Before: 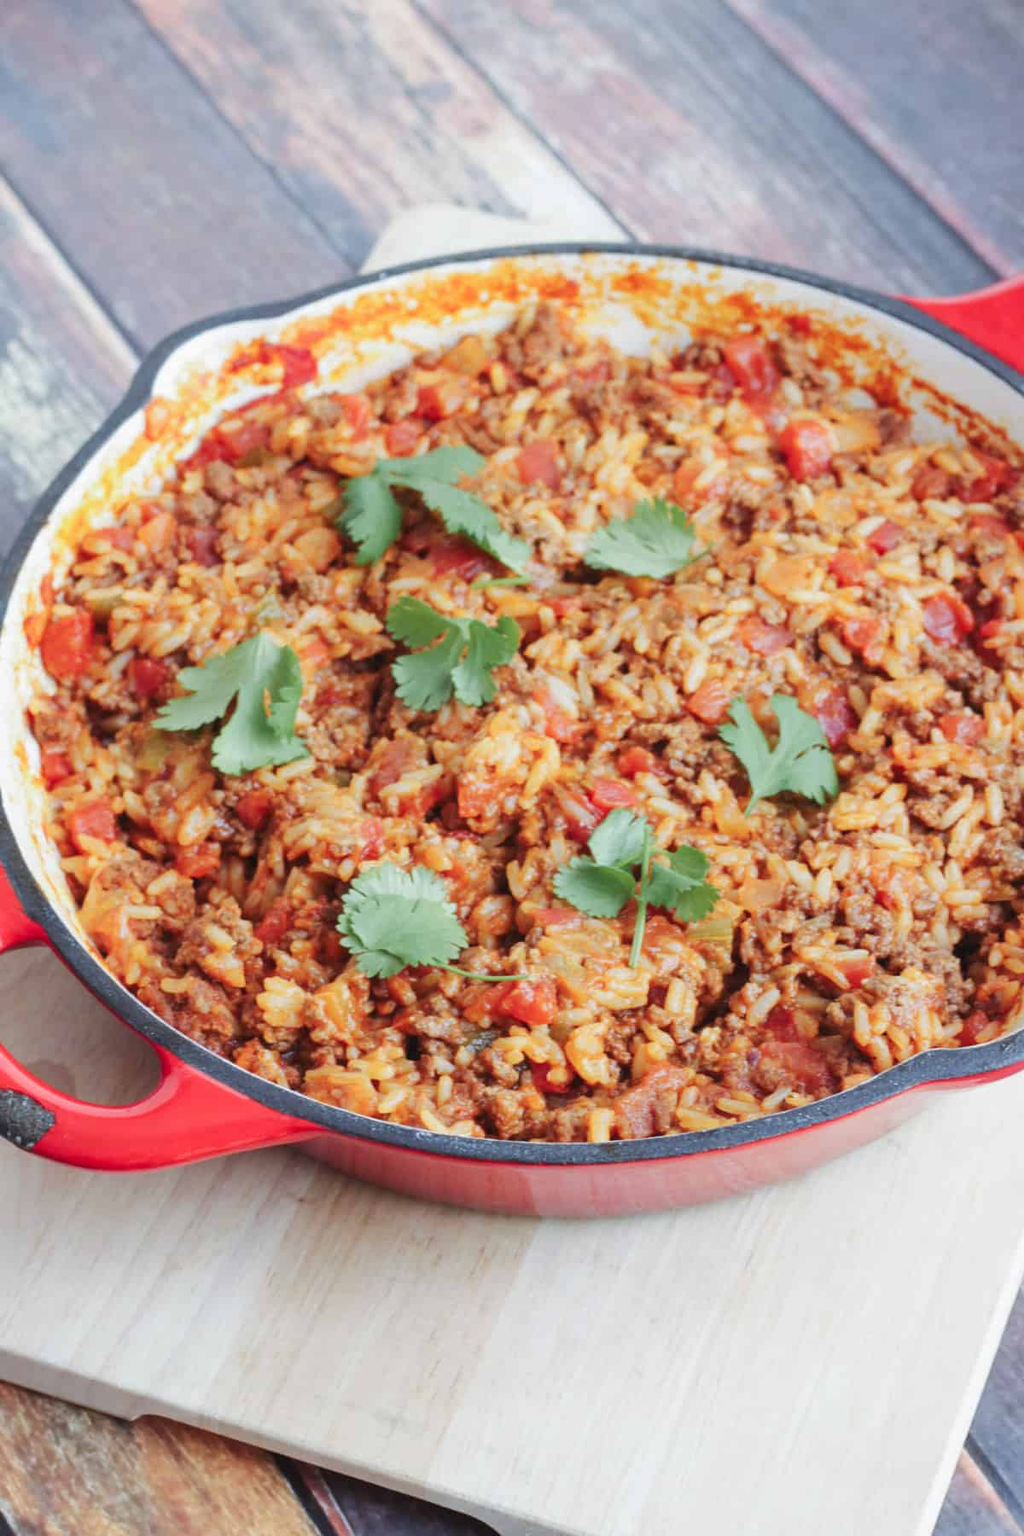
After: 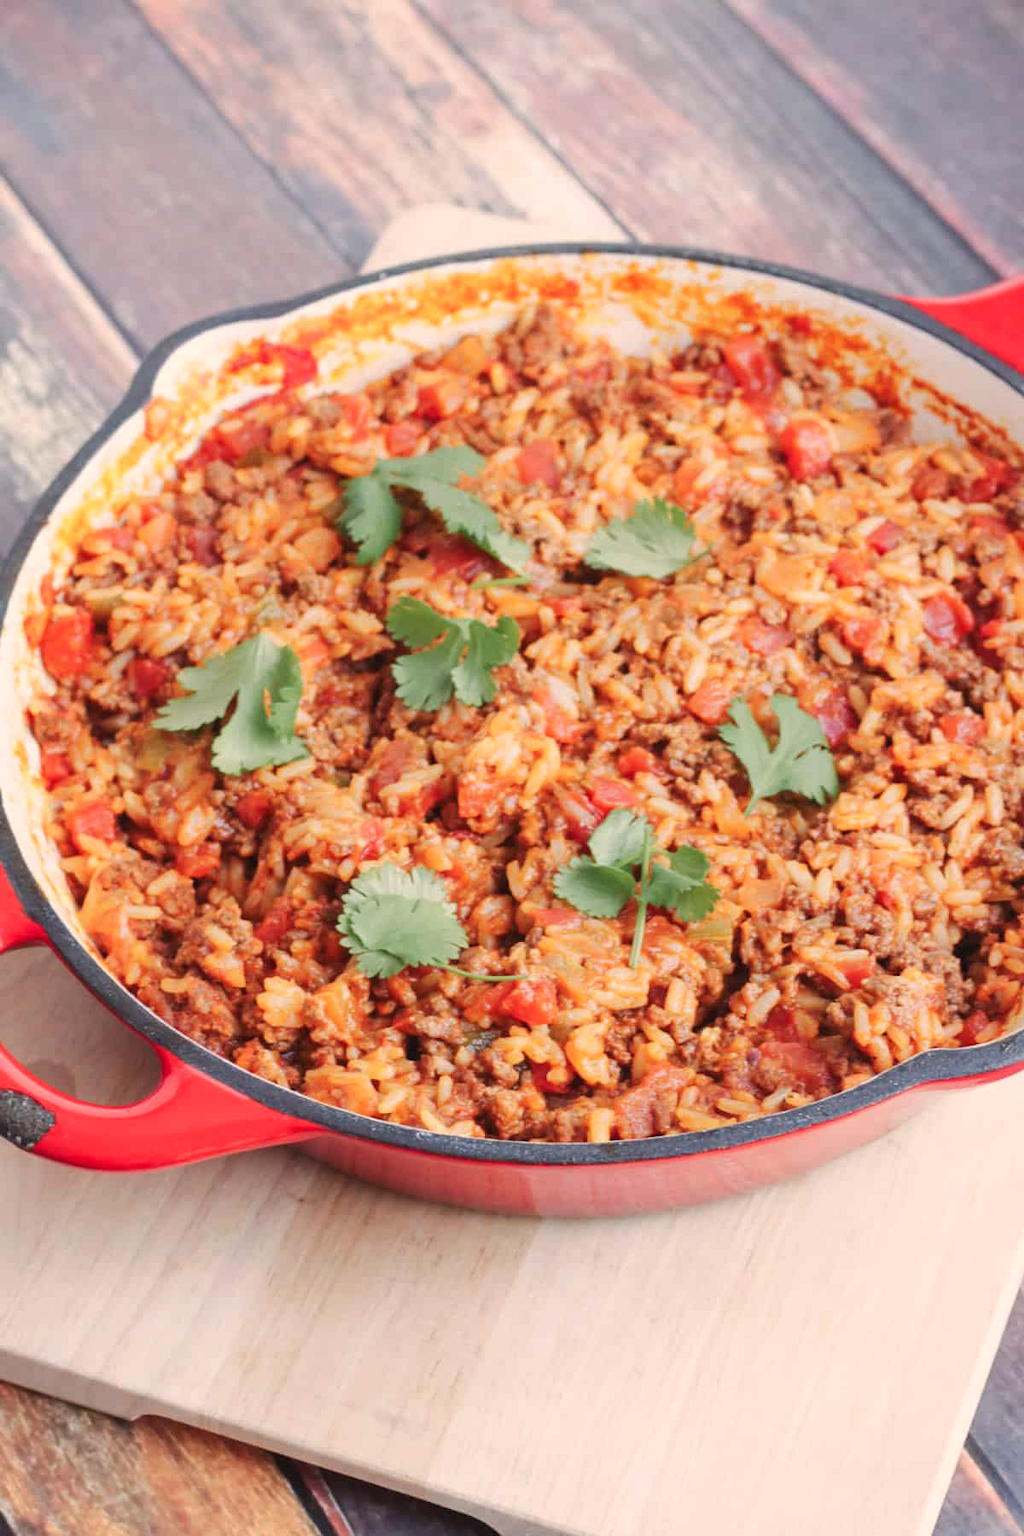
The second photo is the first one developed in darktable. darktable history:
white balance: red 1.127, blue 0.943
exposure: exposure -0.064 EV, compensate highlight preservation false
